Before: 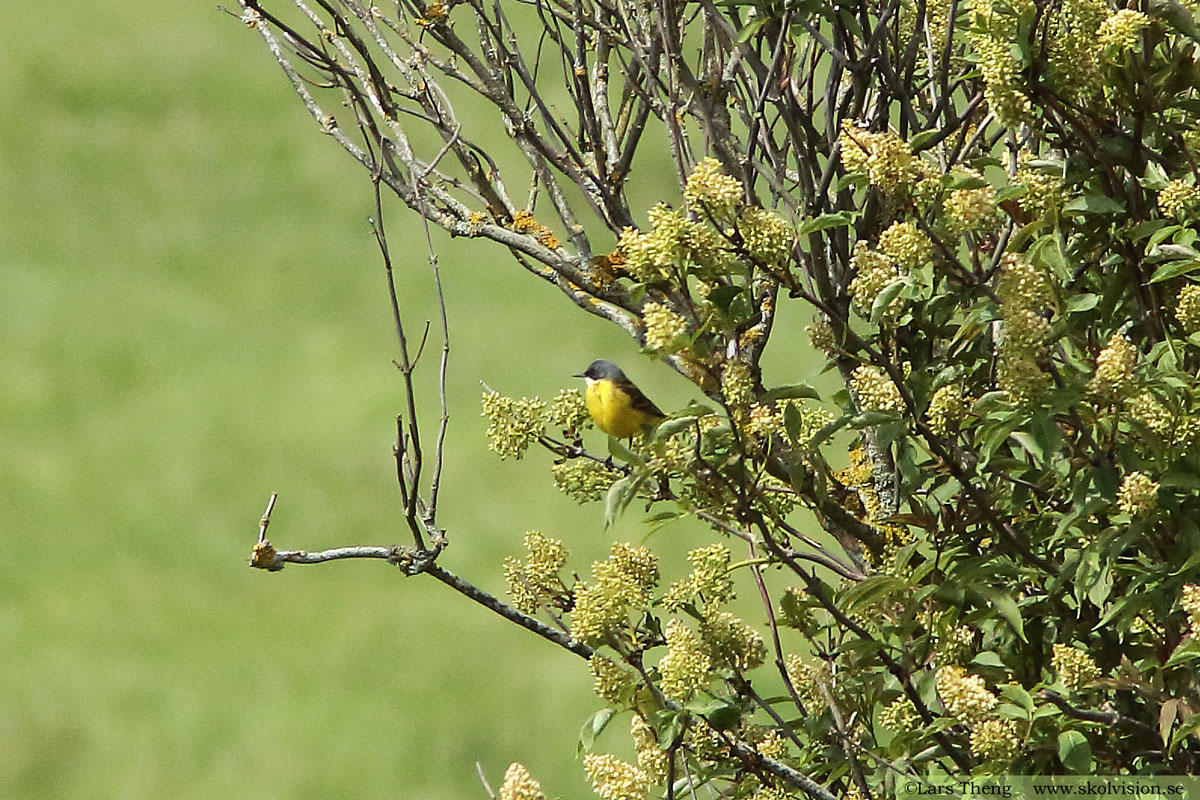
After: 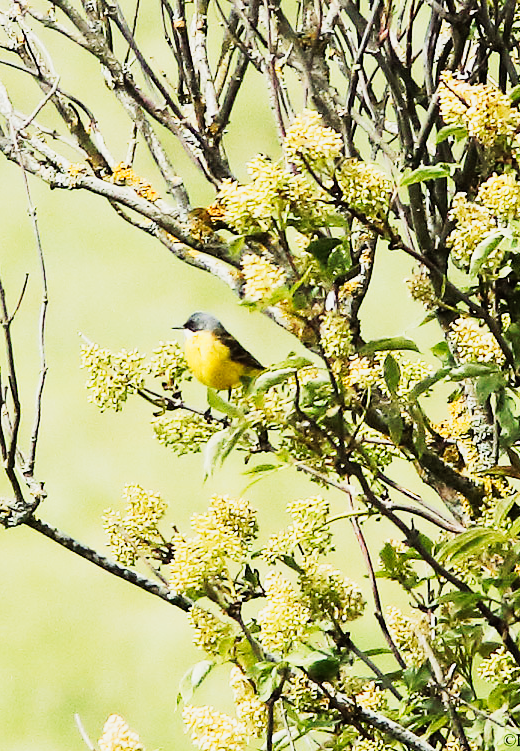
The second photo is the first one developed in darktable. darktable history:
crop: left 33.452%, top 6.025%, right 23.155%
filmic rgb: black relative exposure -7.65 EV, white relative exposure 4.56 EV, hardness 3.61
tone curve: curves: ch0 [(0, 0) (0.003, 0.004) (0.011, 0.015) (0.025, 0.034) (0.044, 0.061) (0.069, 0.095) (0.1, 0.137) (0.136, 0.186) (0.177, 0.243) (0.224, 0.307) (0.277, 0.416) (0.335, 0.533) (0.399, 0.641) (0.468, 0.748) (0.543, 0.829) (0.623, 0.886) (0.709, 0.924) (0.801, 0.951) (0.898, 0.975) (1, 1)], preserve colors none
